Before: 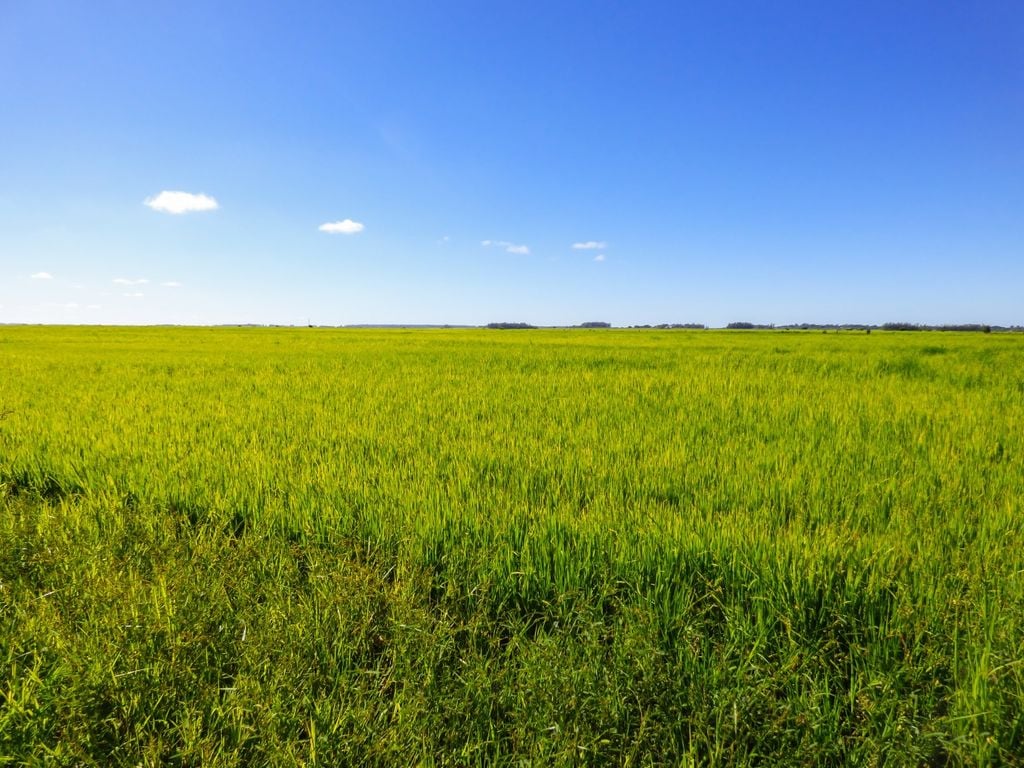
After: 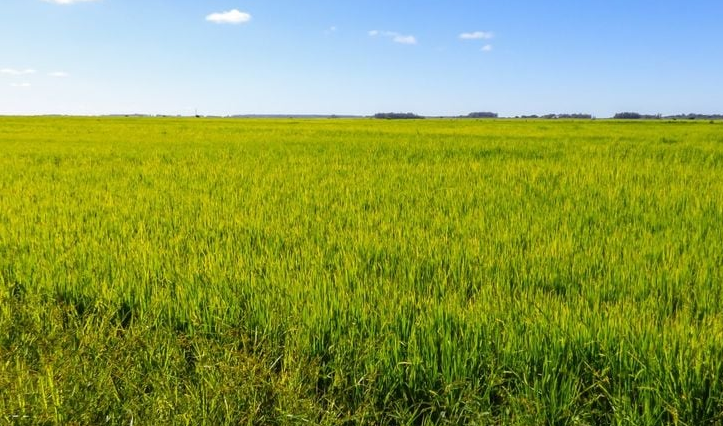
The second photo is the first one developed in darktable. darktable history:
crop: left 11.108%, top 27.366%, right 18.264%, bottom 17.096%
